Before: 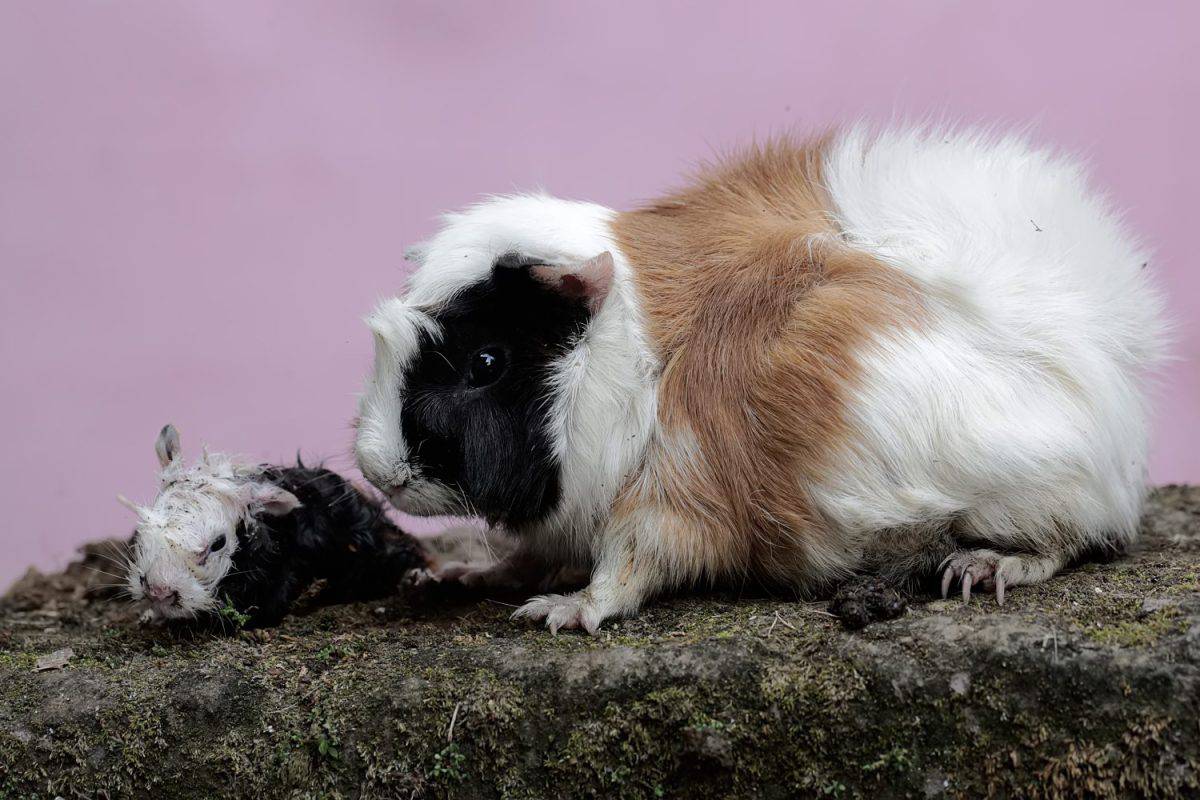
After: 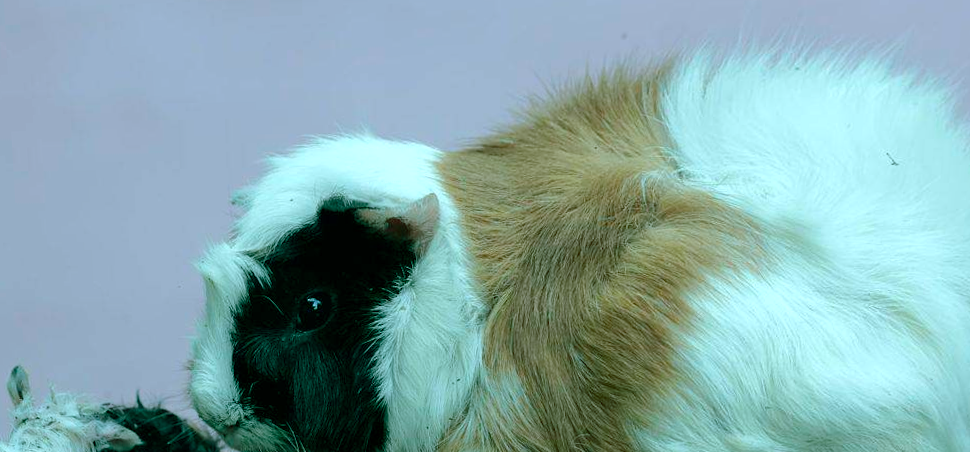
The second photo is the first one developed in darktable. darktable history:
color balance rgb: shadows lift › chroma 11.71%, shadows lift › hue 133.46°, power › chroma 2.15%, power › hue 166.83°, highlights gain › chroma 4%, highlights gain › hue 200.2°, perceptual saturation grading › global saturation 18.05%
crop and rotate: left 9.345%, top 7.22%, right 4.982%, bottom 32.331%
rotate and perspective: rotation 0.062°, lens shift (vertical) 0.115, lens shift (horizontal) -0.133, crop left 0.047, crop right 0.94, crop top 0.061, crop bottom 0.94
